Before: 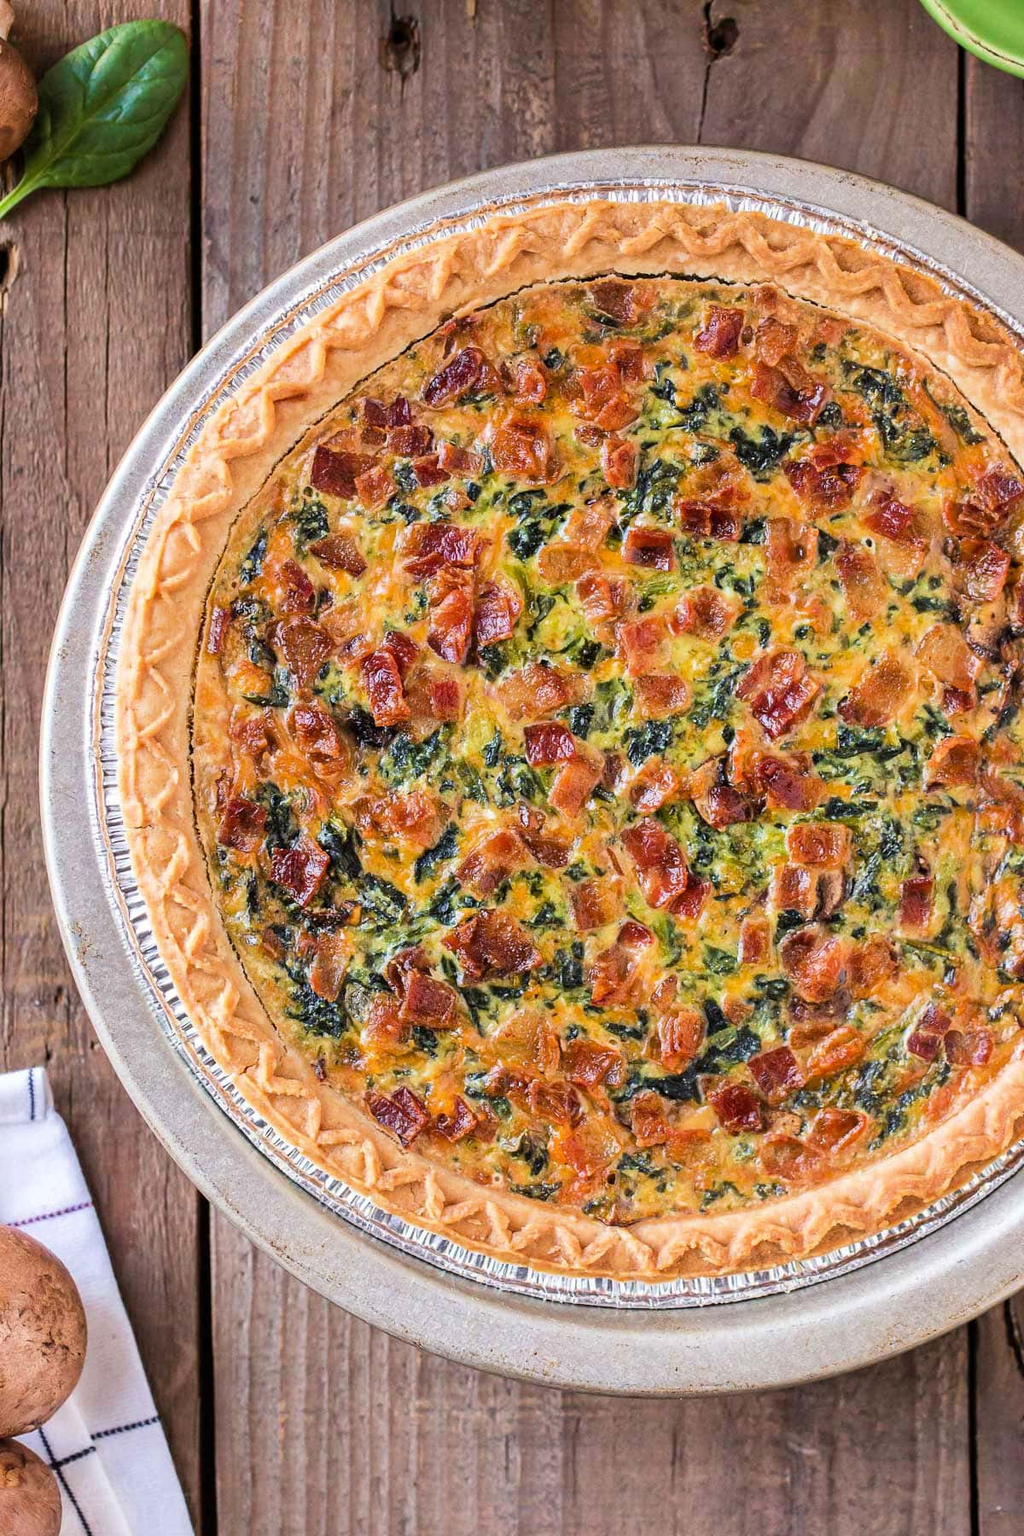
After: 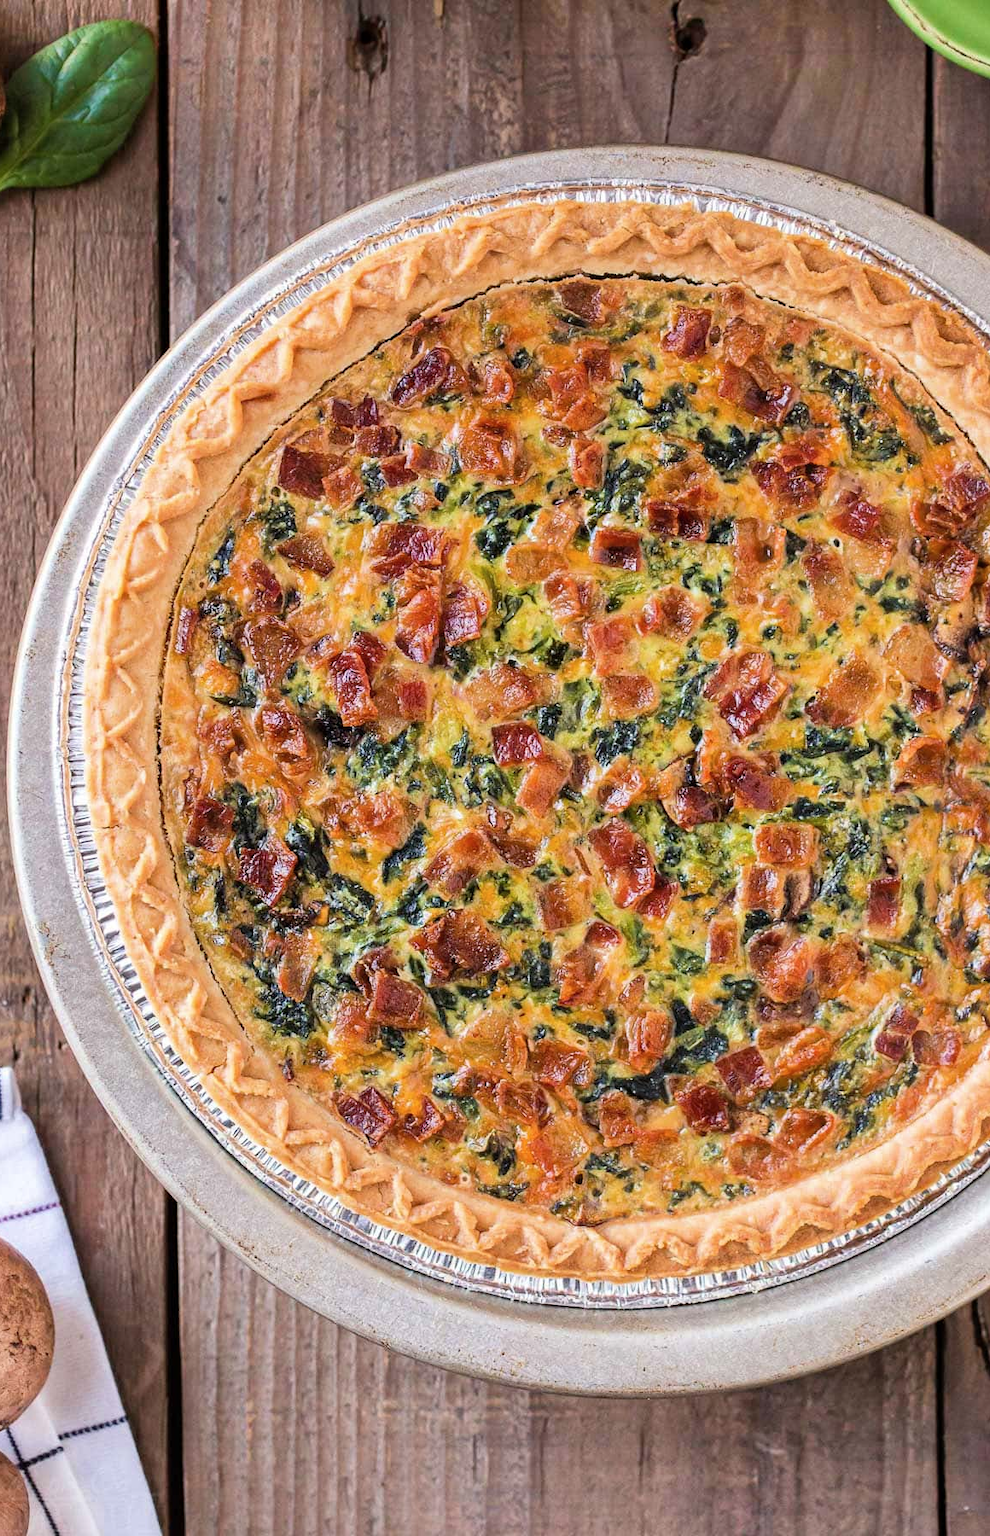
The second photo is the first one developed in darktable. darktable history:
crop and rotate: left 3.238%
contrast brightness saturation: saturation -0.05
